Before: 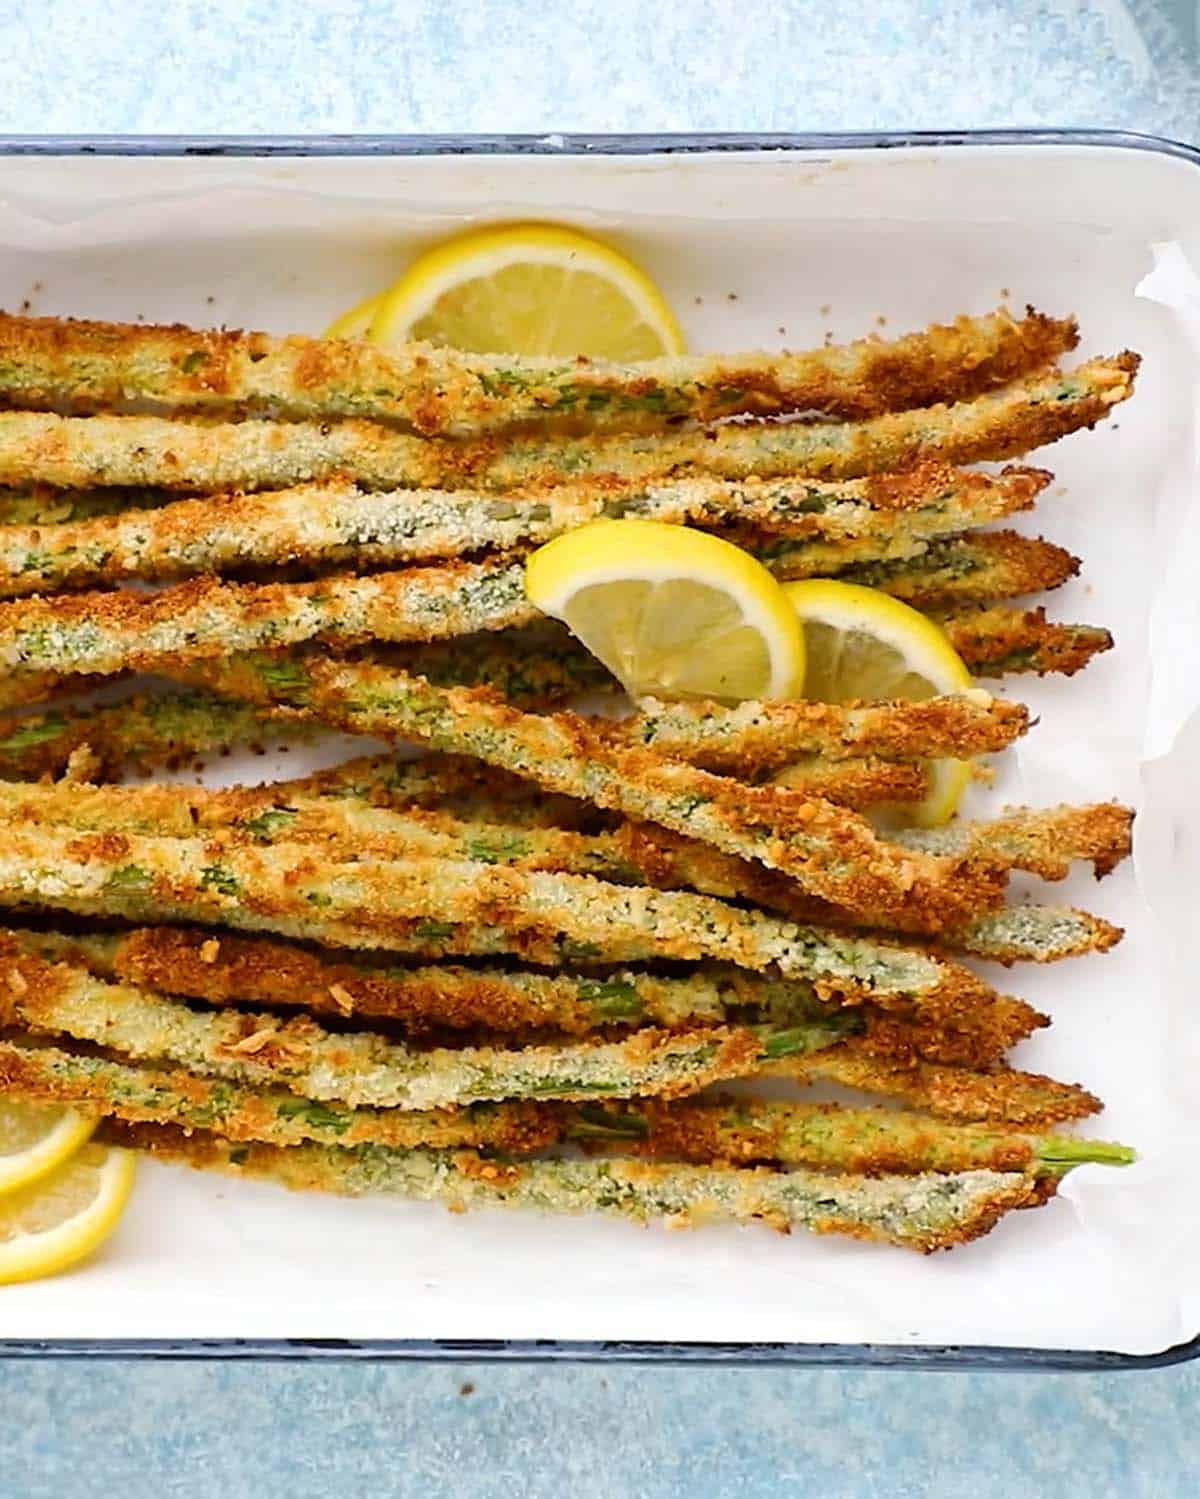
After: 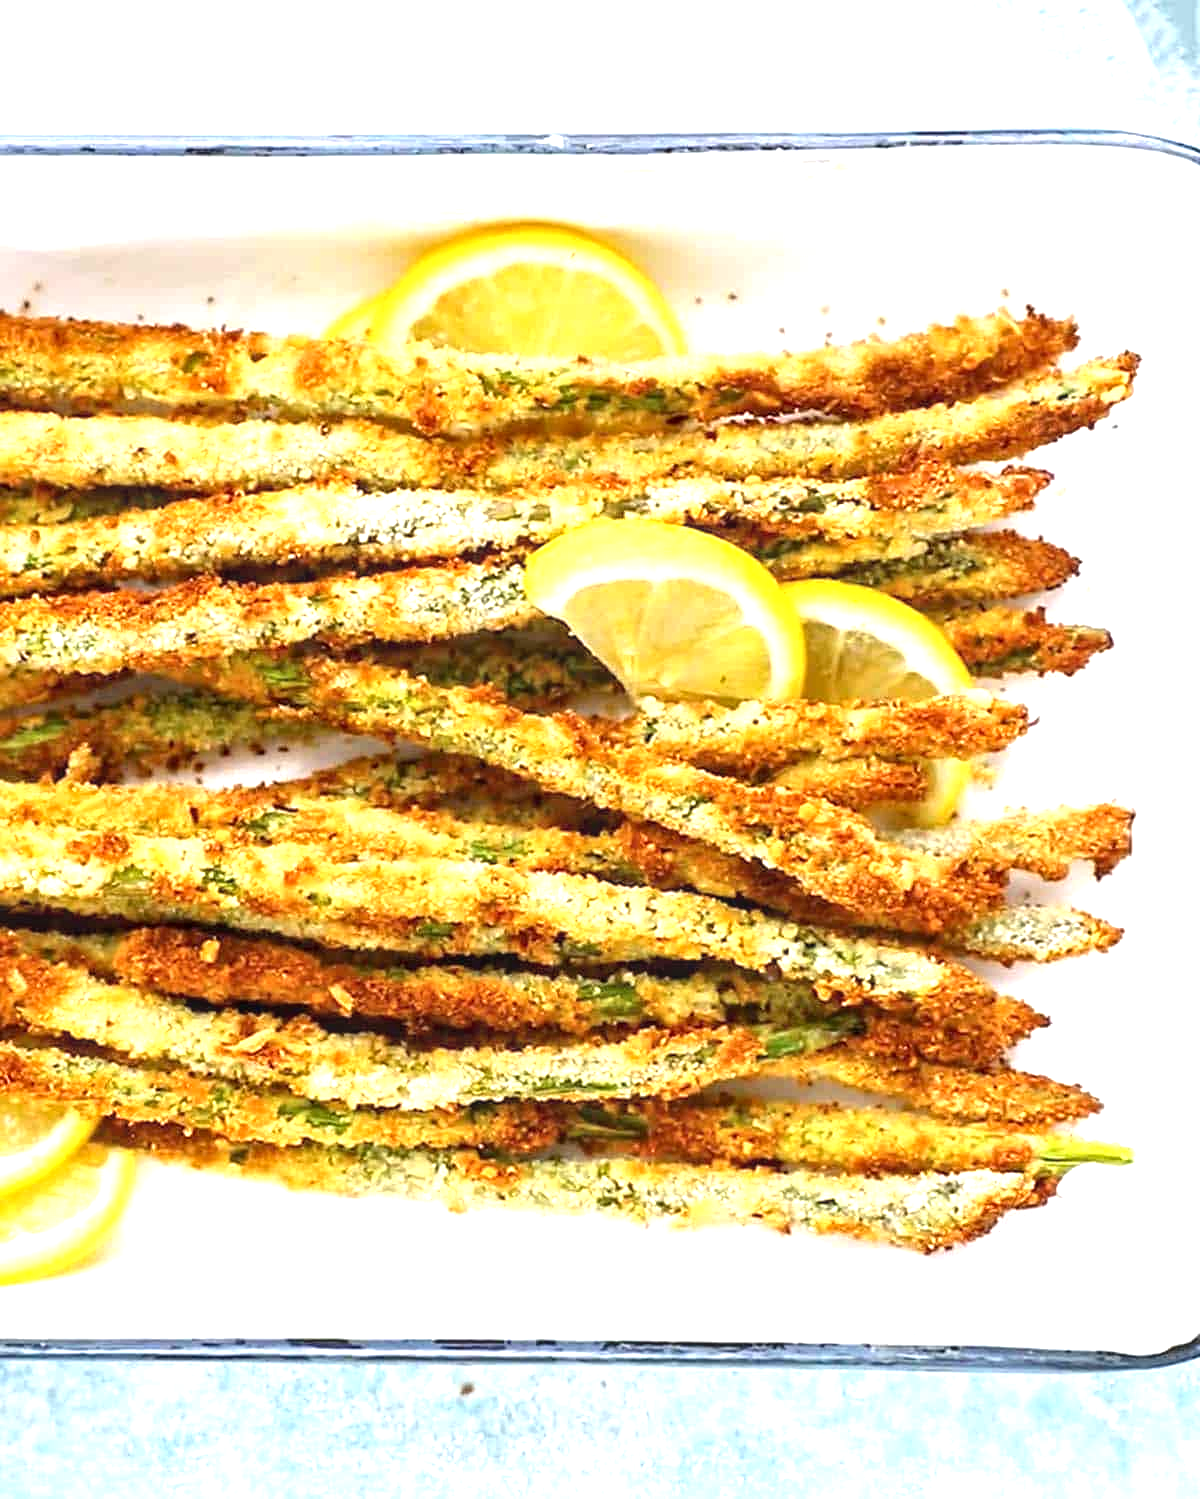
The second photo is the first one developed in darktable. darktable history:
exposure: exposure 1.089 EV, compensate highlight preservation false
local contrast: on, module defaults
